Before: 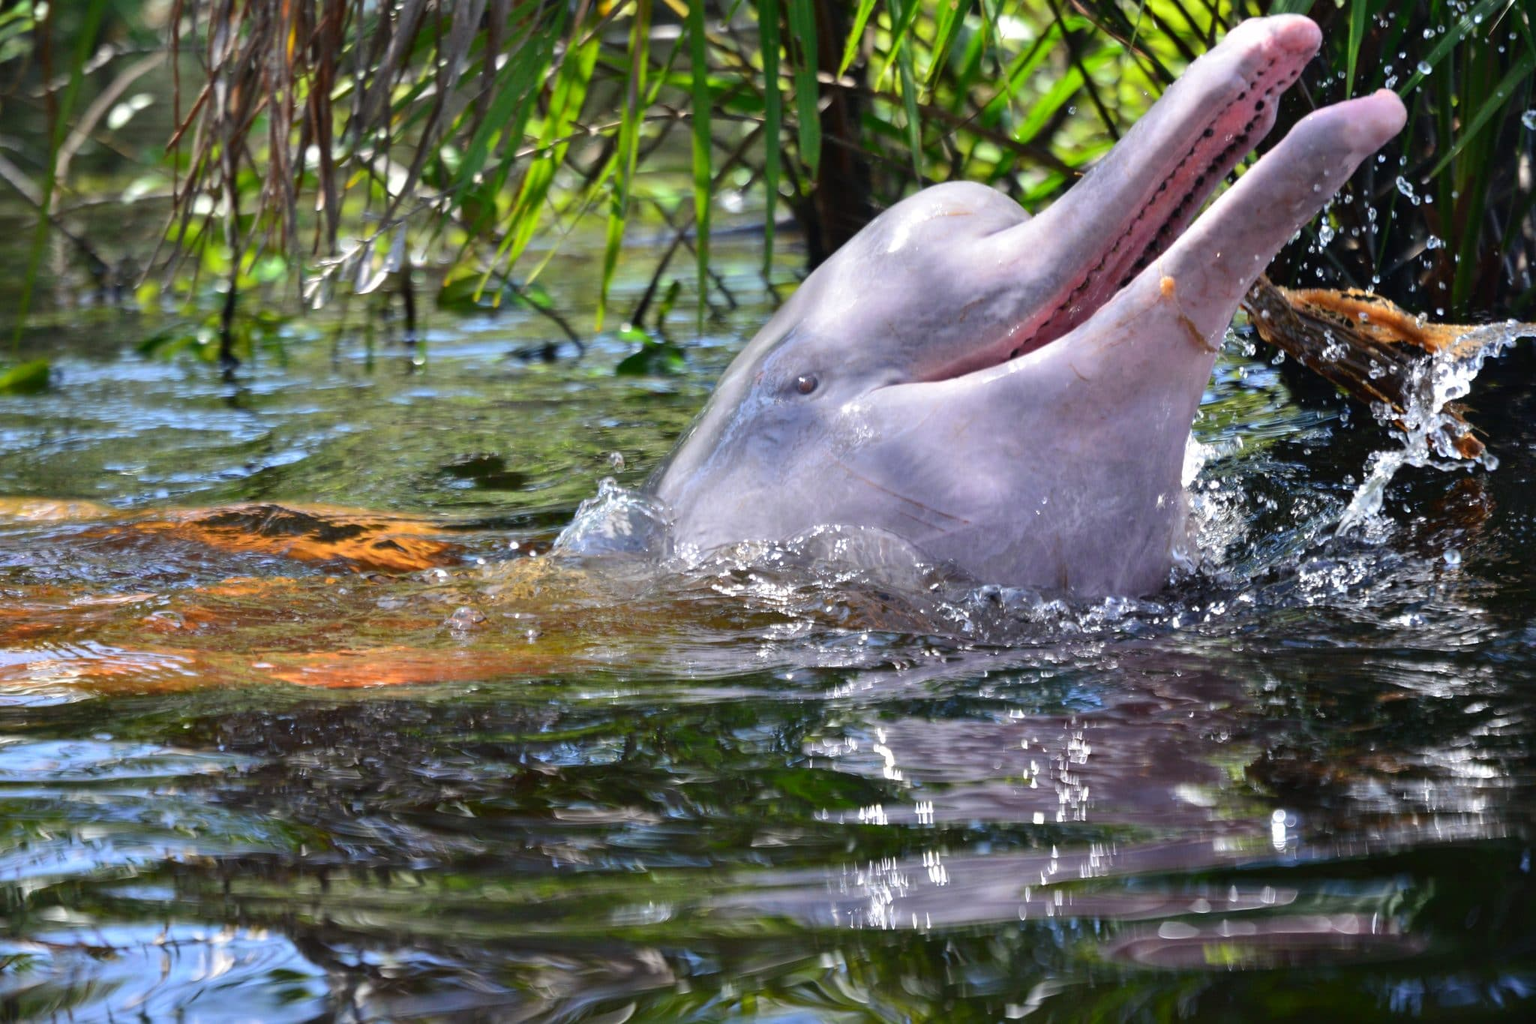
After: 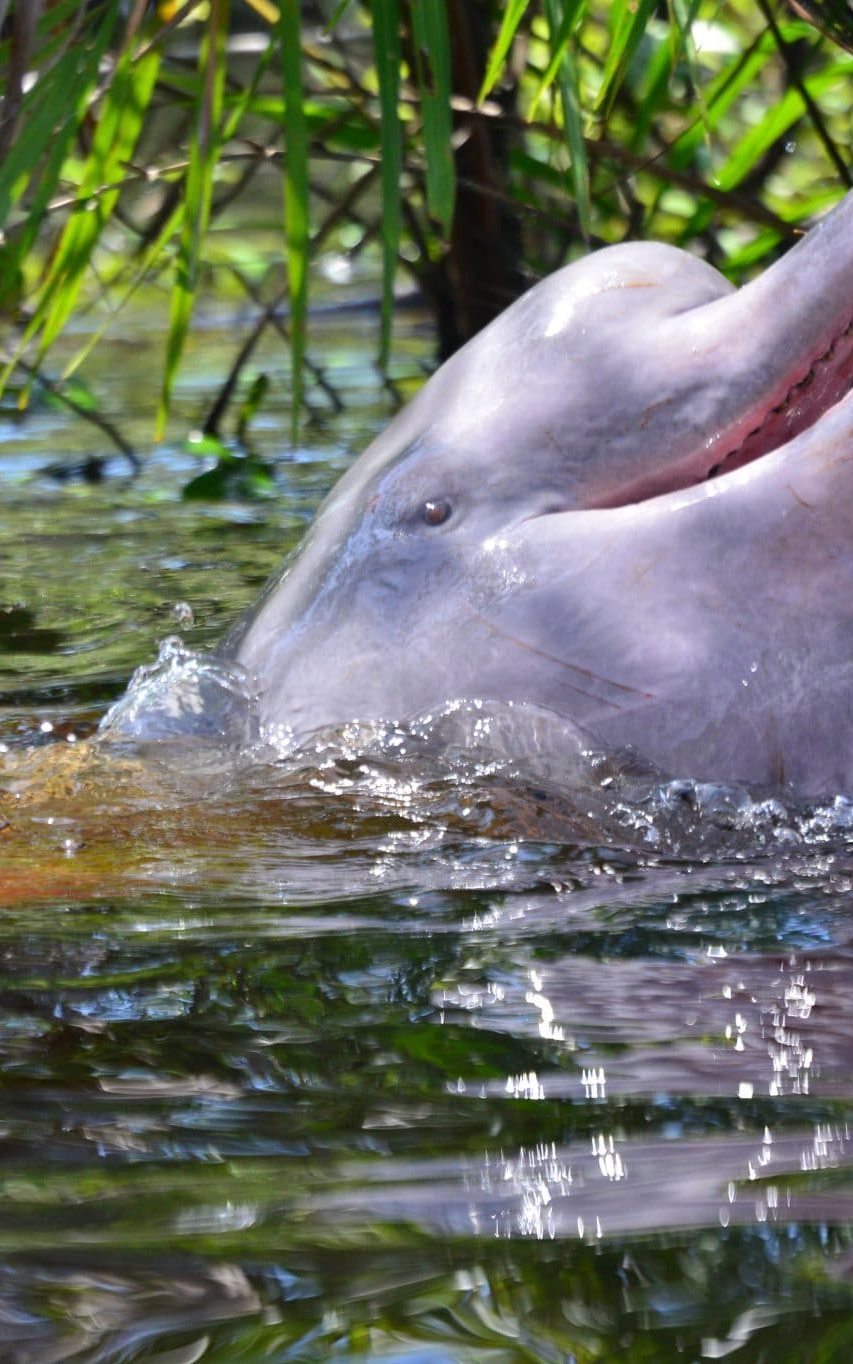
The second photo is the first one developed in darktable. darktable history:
crop: left 31.229%, right 27.105%
shadows and highlights: radius 337.17, shadows 29.01, soften with gaussian
